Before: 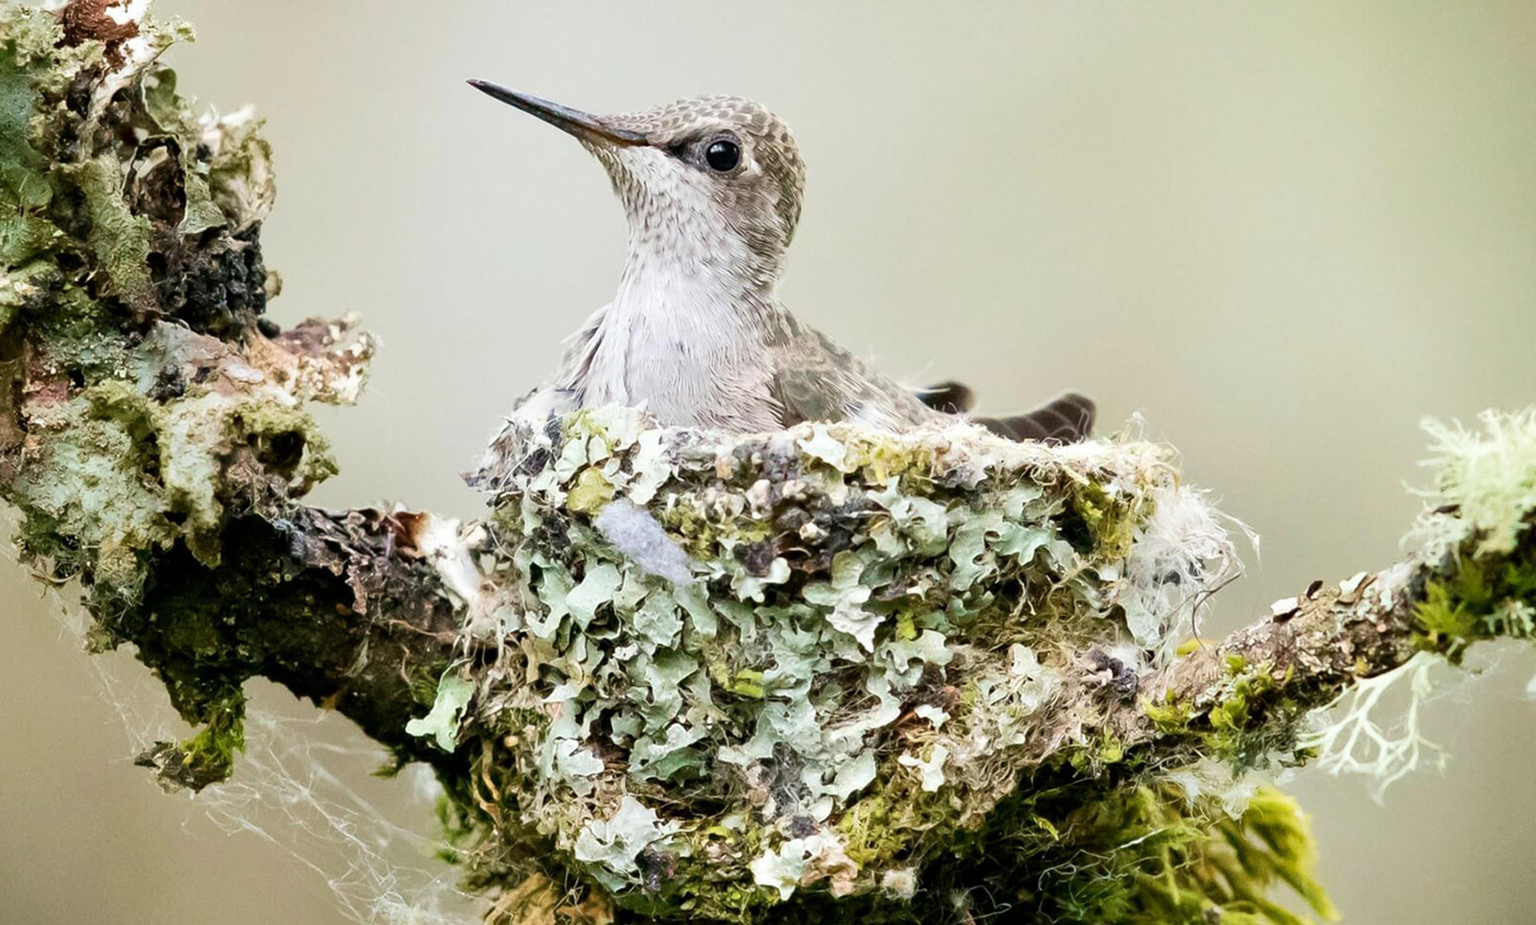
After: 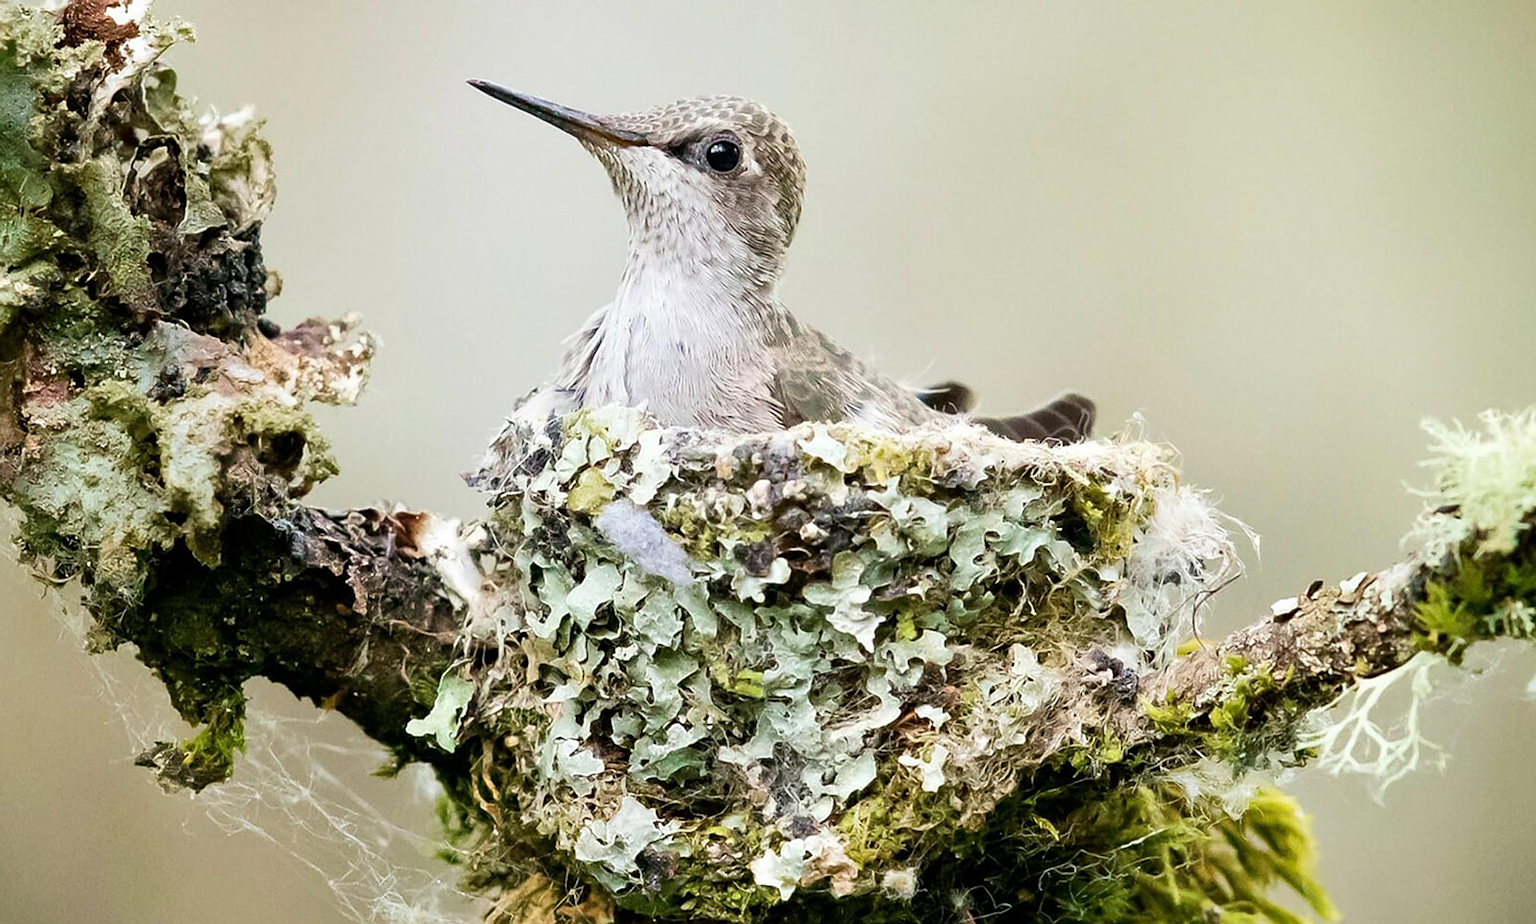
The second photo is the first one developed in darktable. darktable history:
sharpen: radius 2.573, amount 0.684
